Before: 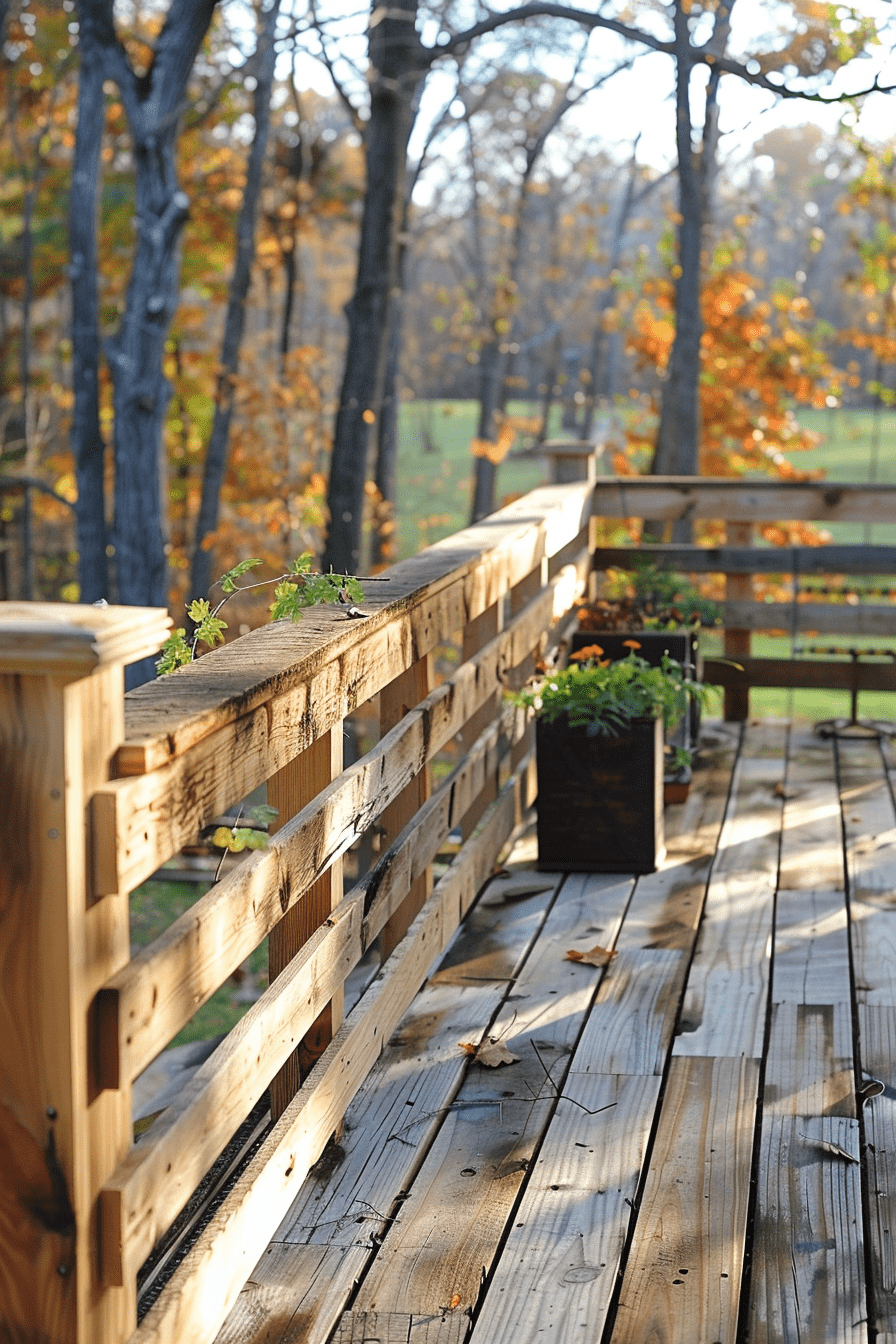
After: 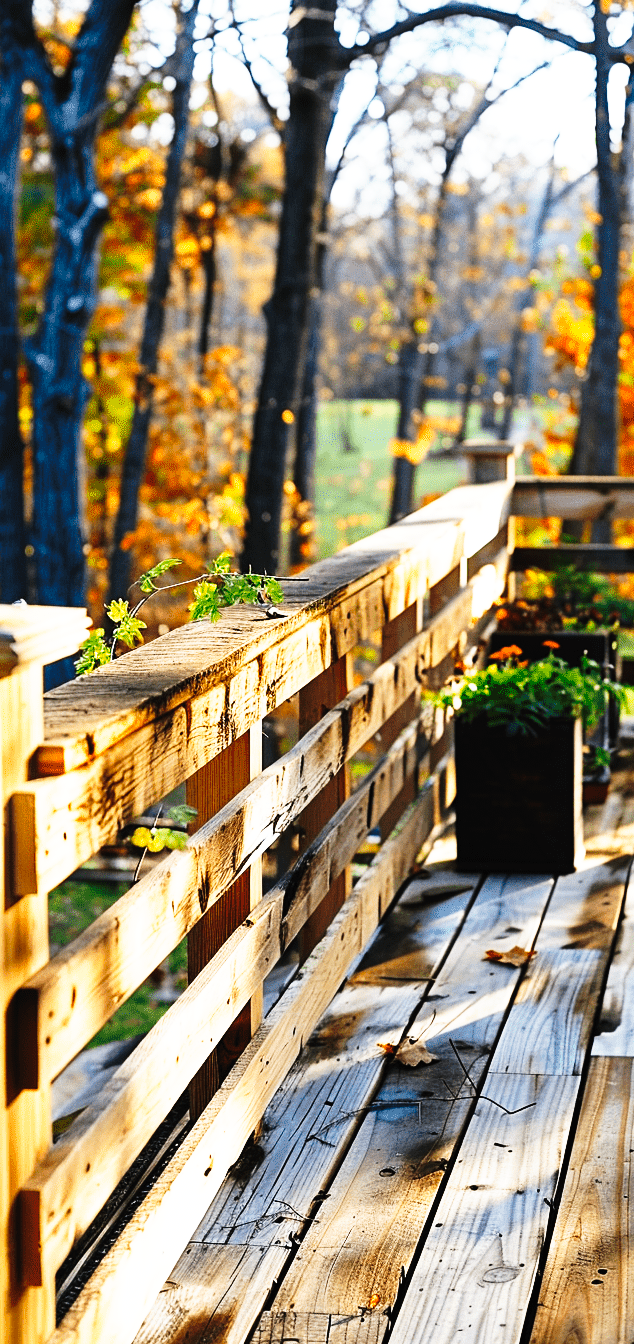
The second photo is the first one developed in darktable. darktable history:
crop and rotate: left 9.061%, right 20.142%
tone curve: curves: ch0 [(0, 0) (0.003, 0.003) (0.011, 0.006) (0.025, 0.012) (0.044, 0.02) (0.069, 0.023) (0.1, 0.029) (0.136, 0.037) (0.177, 0.058) (0.224, 0.084) (0.277, 0.137) (0.335, 0.209) (0.399, 0.336) (0.468, 0.478) (0.543, 0.63) (0.623, 0.789) (0.709, 0.903) (0.801, 0.967) (0.898, 0.987) (1, 1)], preserve colors none
